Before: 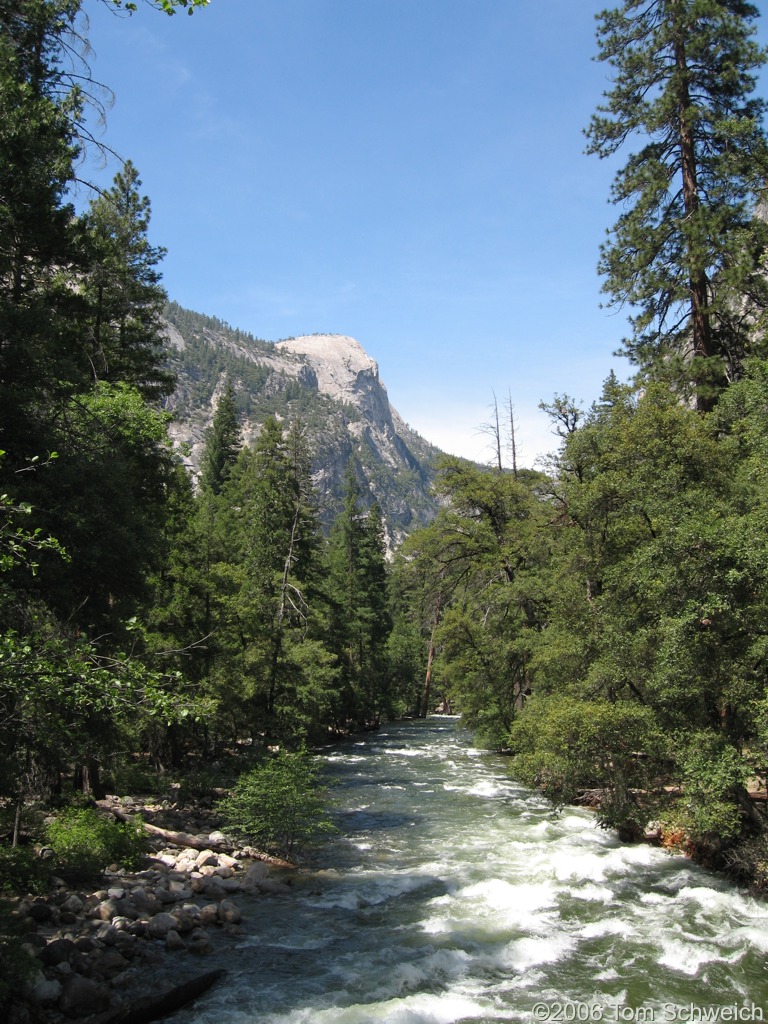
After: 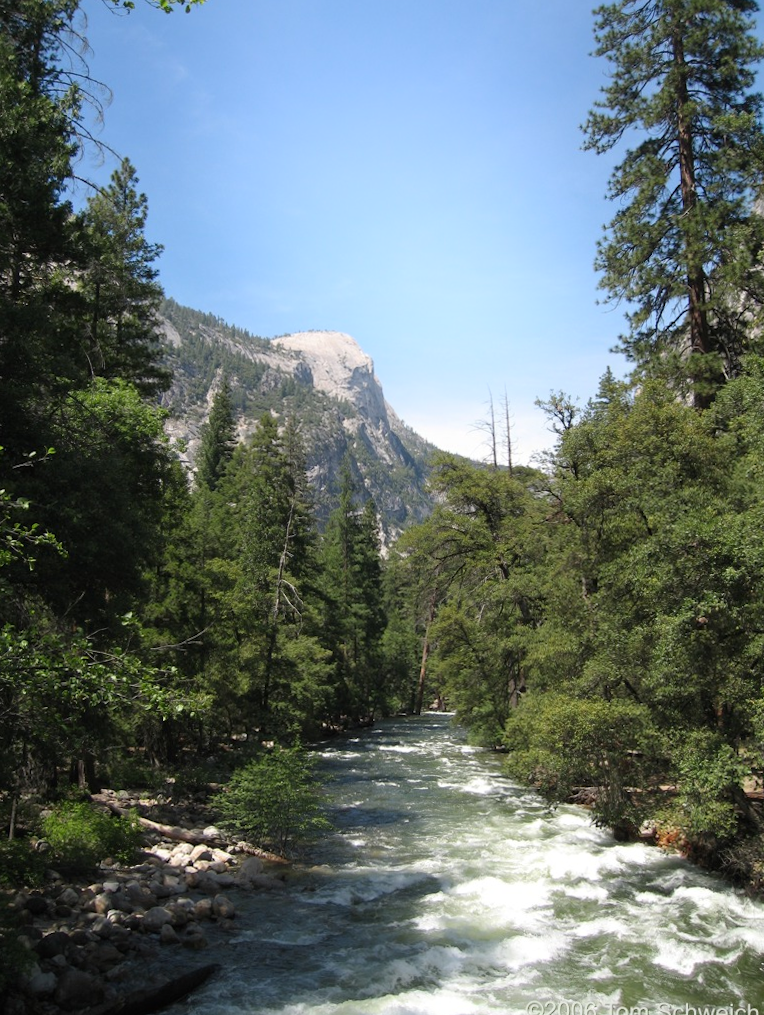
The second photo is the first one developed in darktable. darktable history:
rotate and perspective: rotation 0.192°, lens shift (horizontal) -0.015, crop left 0.005, crop right 0.996, crop top 0.006, crop bottom 0.99
shadows and highlights: shadows -21.3, highlights 100, soften with gaussian
